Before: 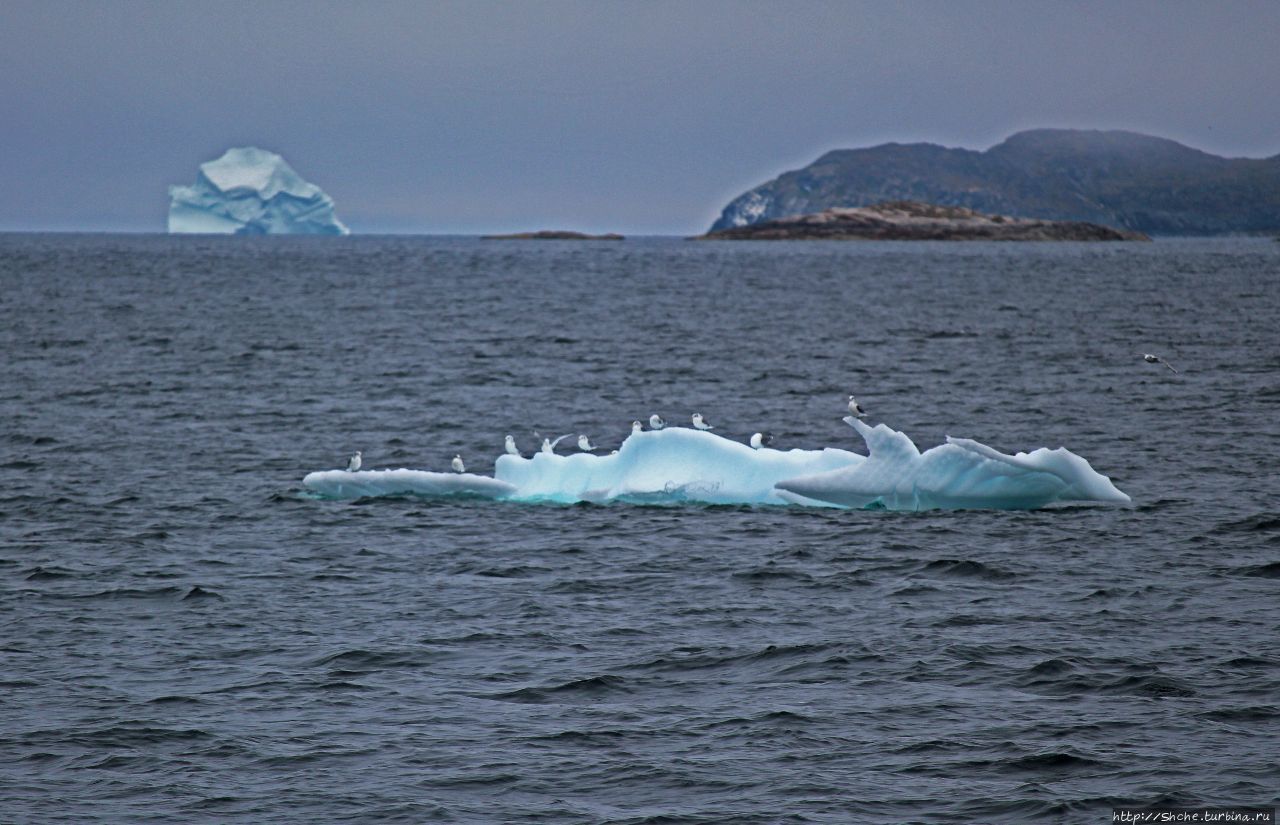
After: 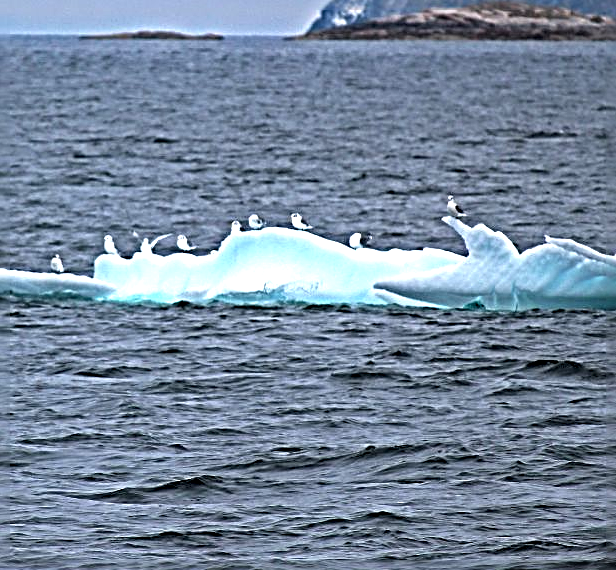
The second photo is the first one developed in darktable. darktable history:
crop: left 31.386%, top 24.255%, right 20.452%, bottom 6.307%
tone equalizer: -8 EV -1.05 EV, -7 EV -0.974 EV, -6 EV -0.851 EV, -5 EV -0.583 EV, -3 EV 0.579 EV, -2 EV 0.853 EV, -1 EV 1 EV, +0 EV 1.06 EV
sharpen: radius 3.709, amount 0.931
